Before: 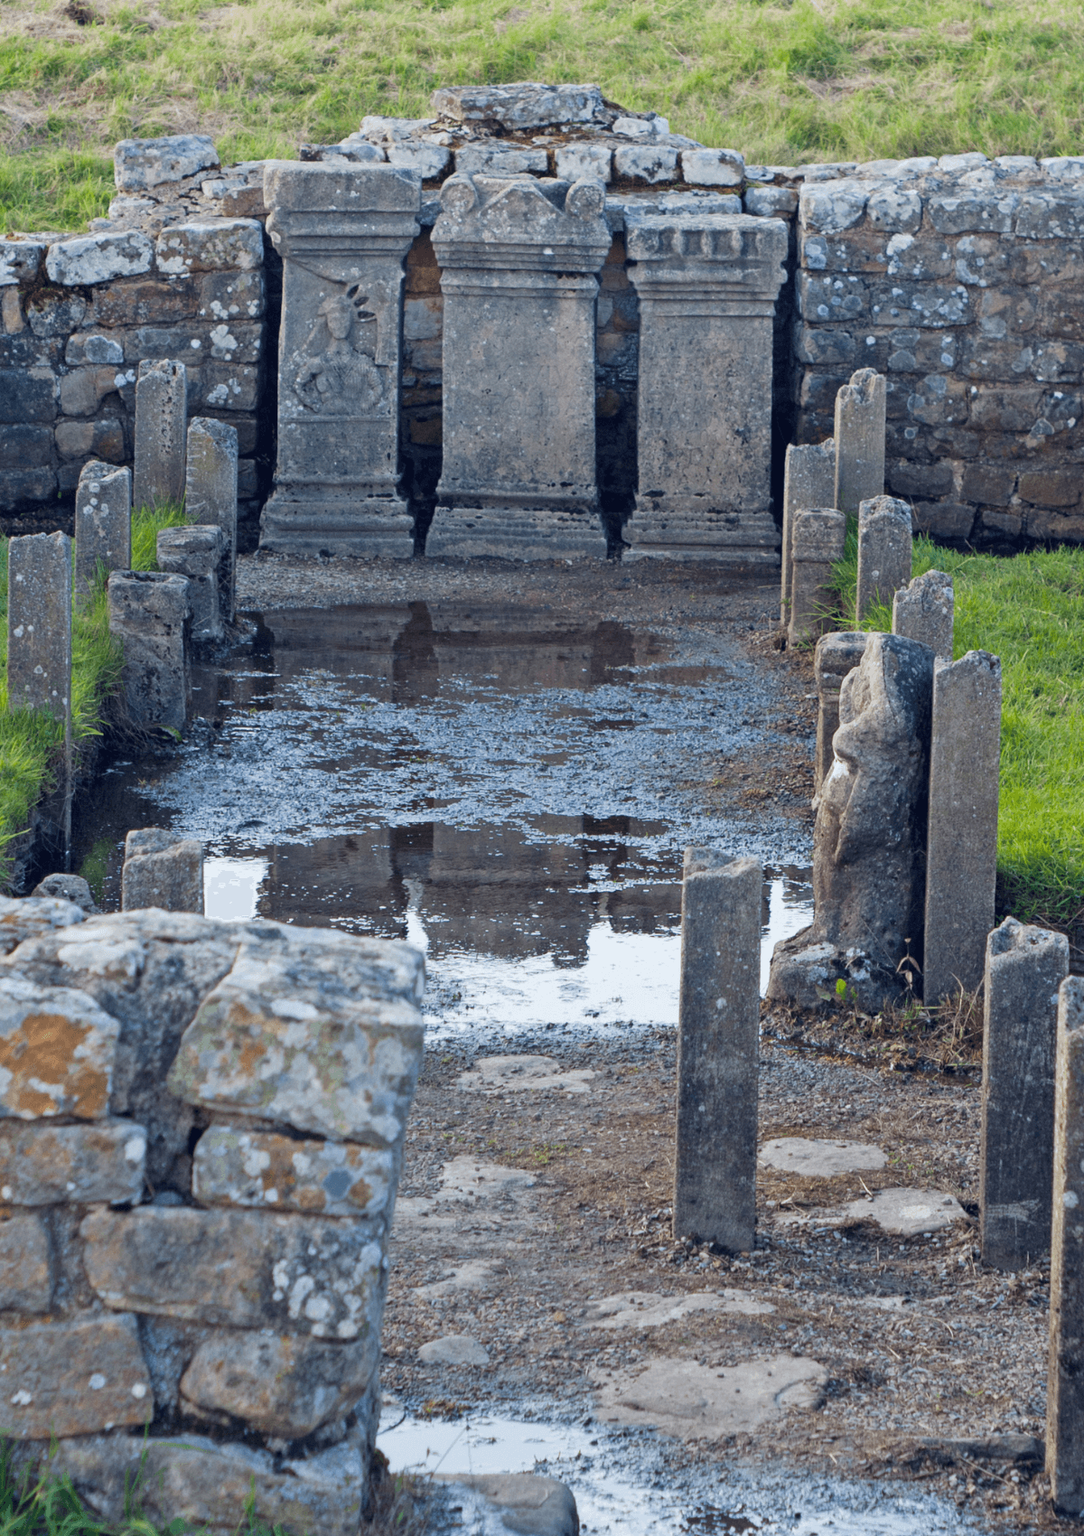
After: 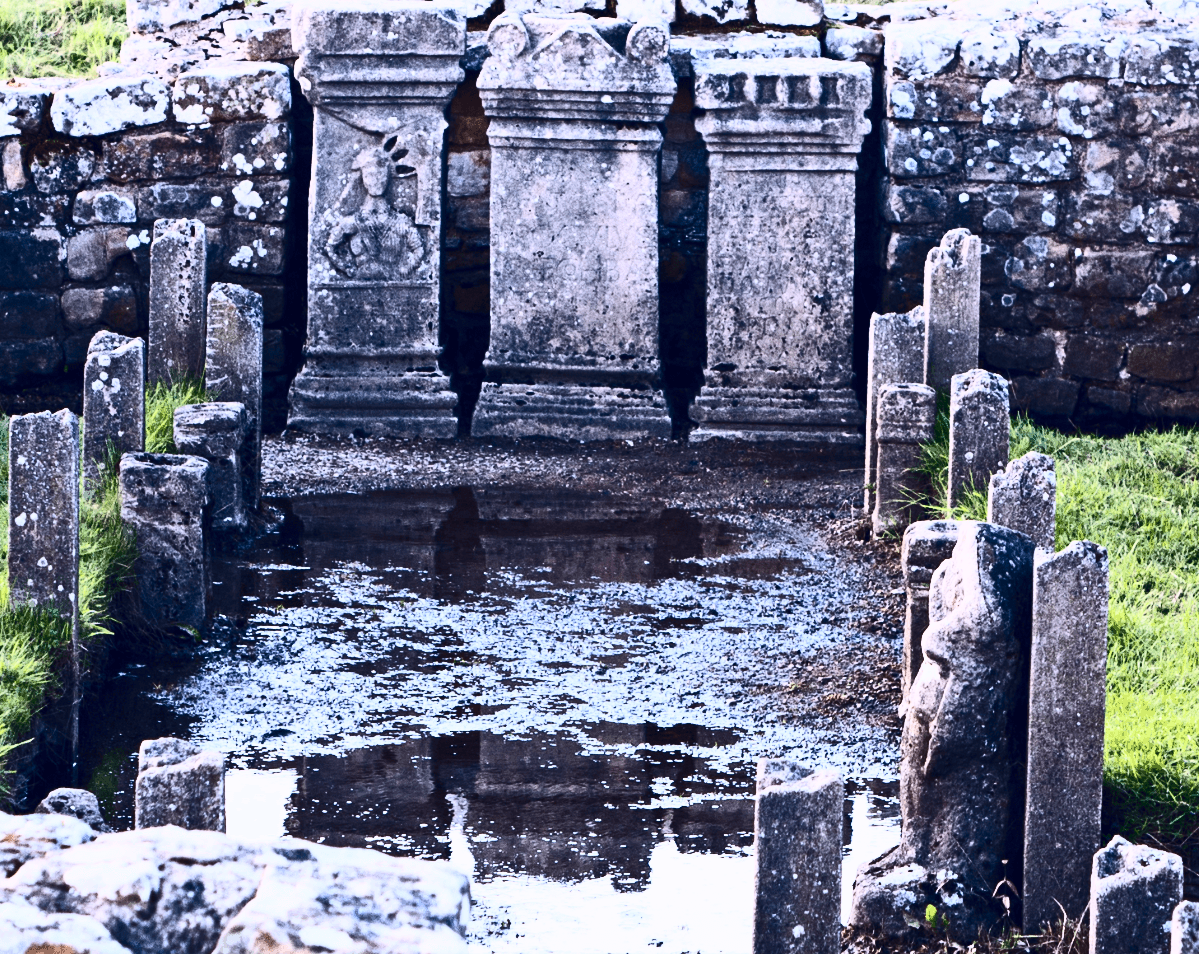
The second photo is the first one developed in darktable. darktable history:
contrast brightness saturation: contrast 0.93, brightness 0.2
exposure: compensate highlight preservation false
crop and rotate: top 10.605%, bottom 33.274%
white balance: red 1.042, blue 1.17
